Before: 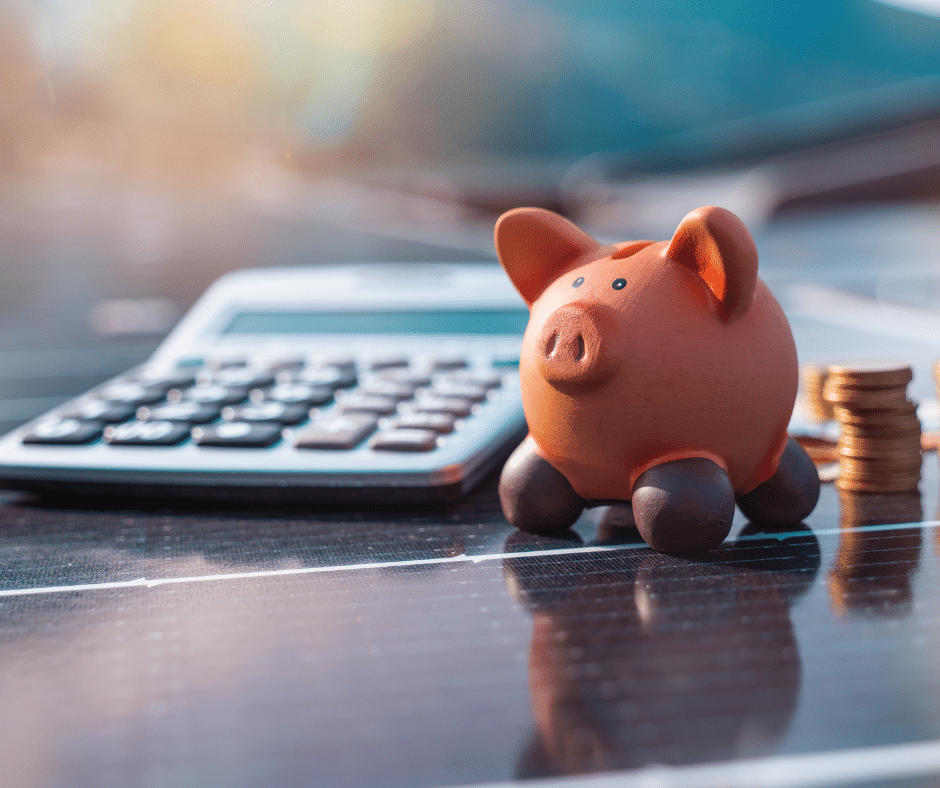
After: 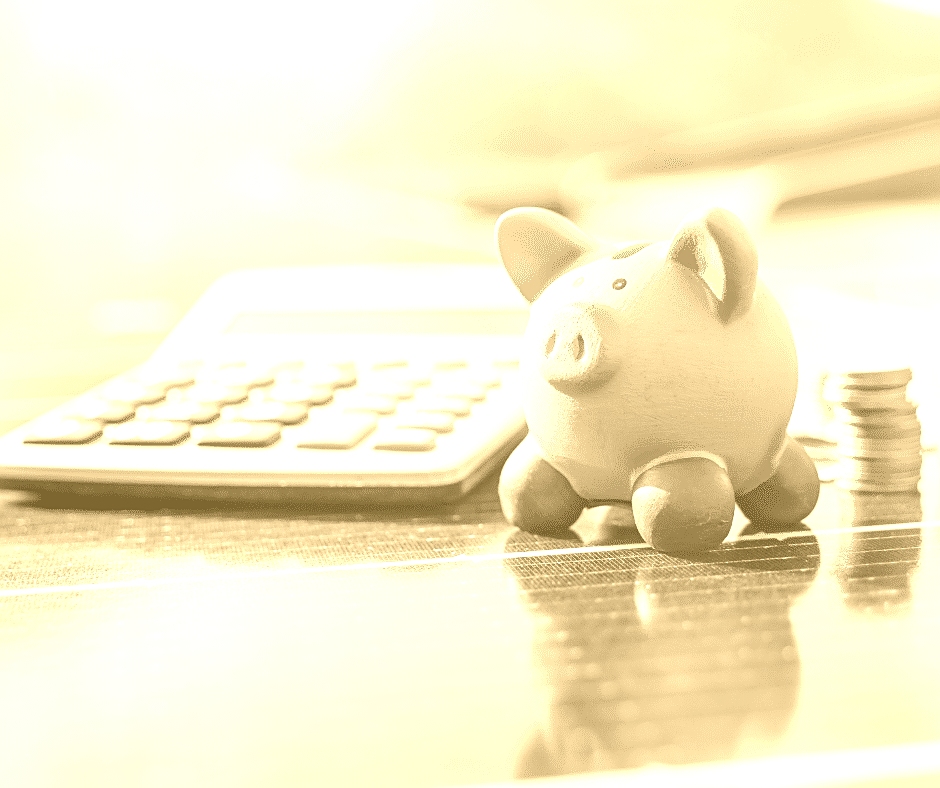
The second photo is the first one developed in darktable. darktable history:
sharpen: on, module defaults
colorize: hue 36°, source mix 100%
contrast brightness saturation: contrast 0.2, brightness -0.11, saturation 0.1
